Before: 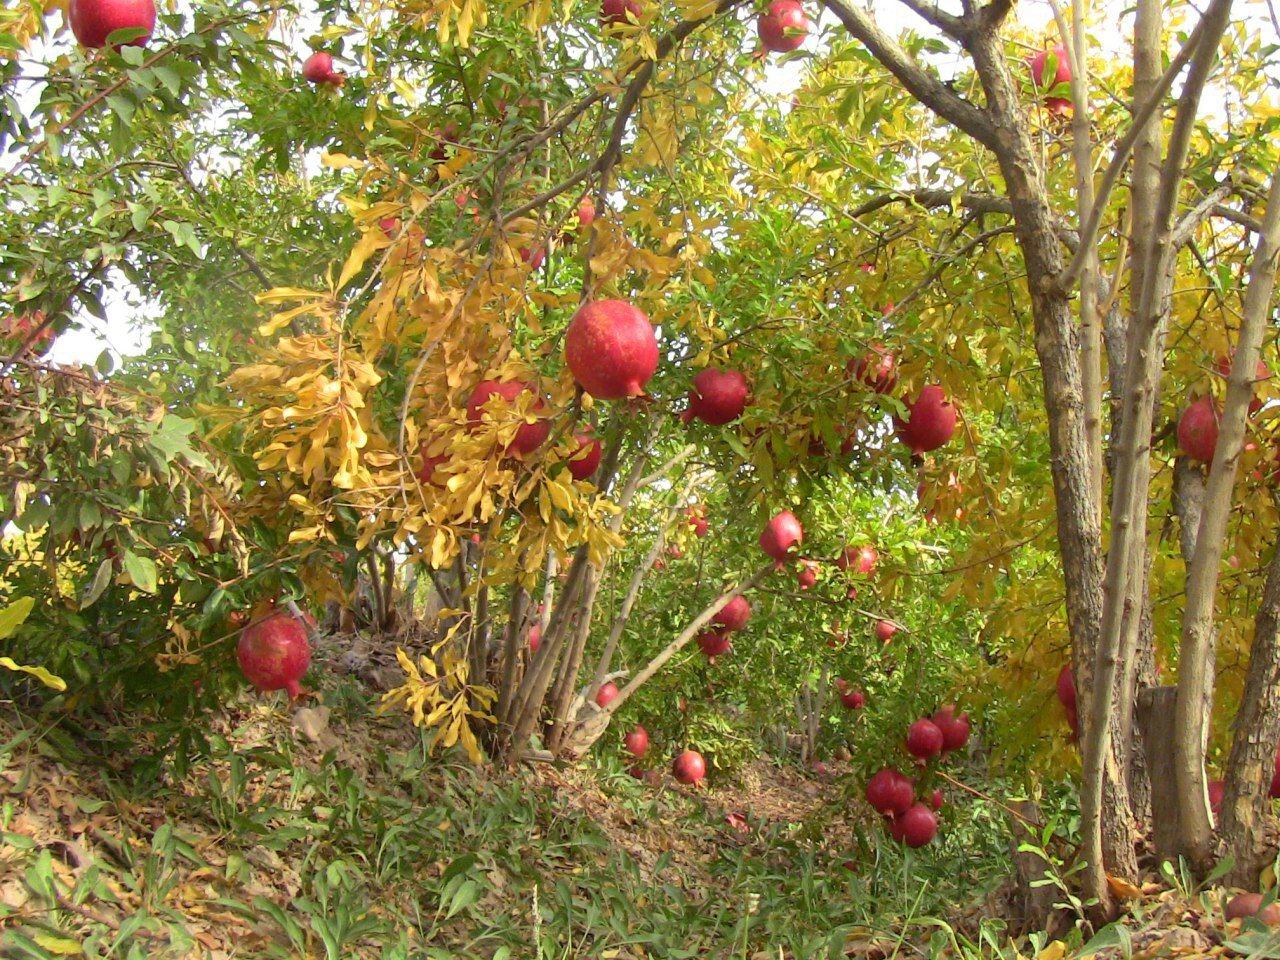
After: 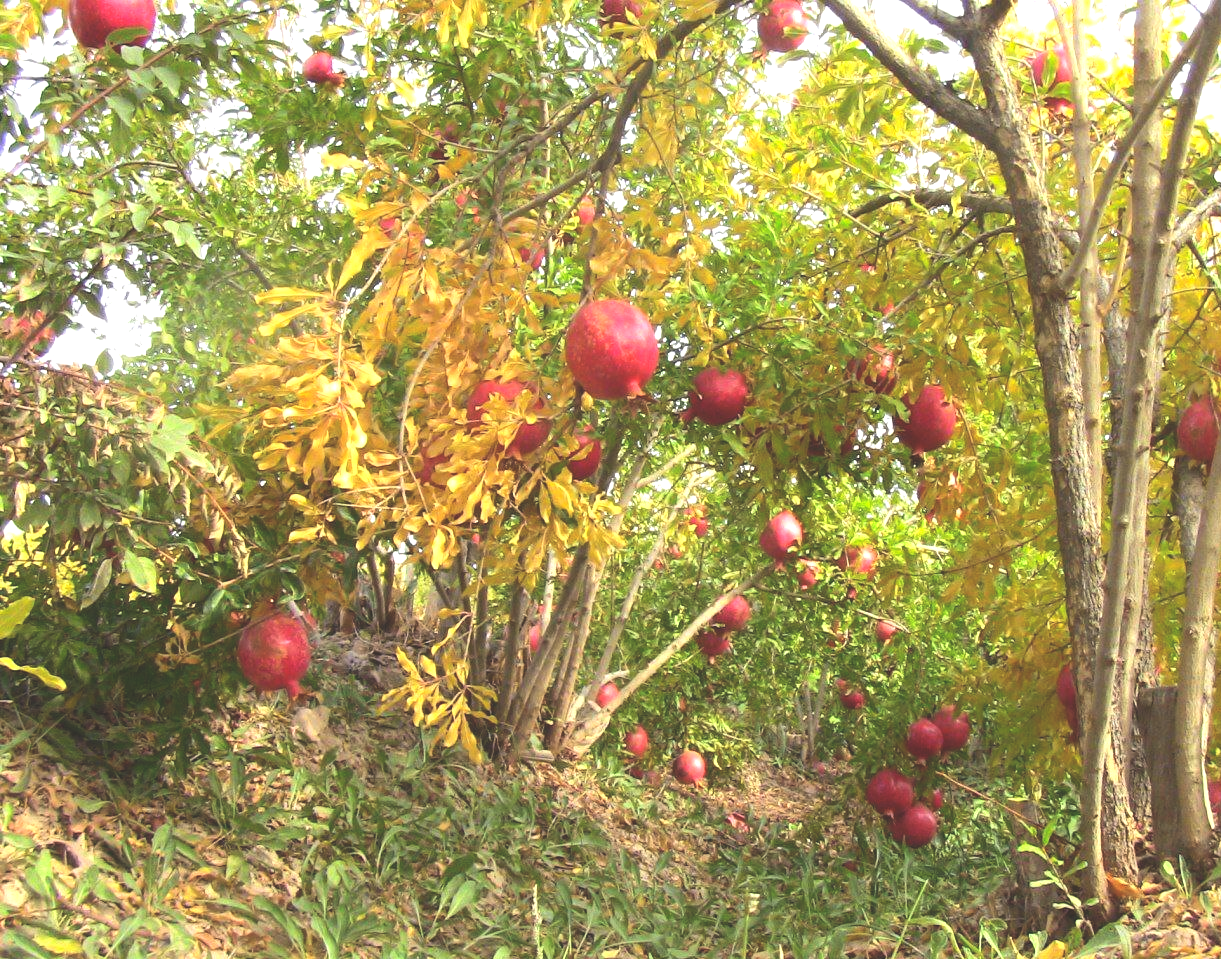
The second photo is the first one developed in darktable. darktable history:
exposure: black level correction -0.023, exposure -0.032 EV, compensate highlight preservation false
tone equalizer: -8 EV -0.773 EV, -7 EV -0.699 EV, -6 EV -0.581 EV, -5 EV -0.363 EV, -3 EV 0.366 EV, -2 EV 0.6 EV, -1 EV 0.696 EV, +0 EV 0.73 EV, edges refinement/feathering 500, mask exposure compensation -1.57 EV, preserve details guided filter
contrast brightness saturation: contrast 0.028, brightness 0.067, saturation 0.123
crop: right 4.541%, bottom 0.032%
